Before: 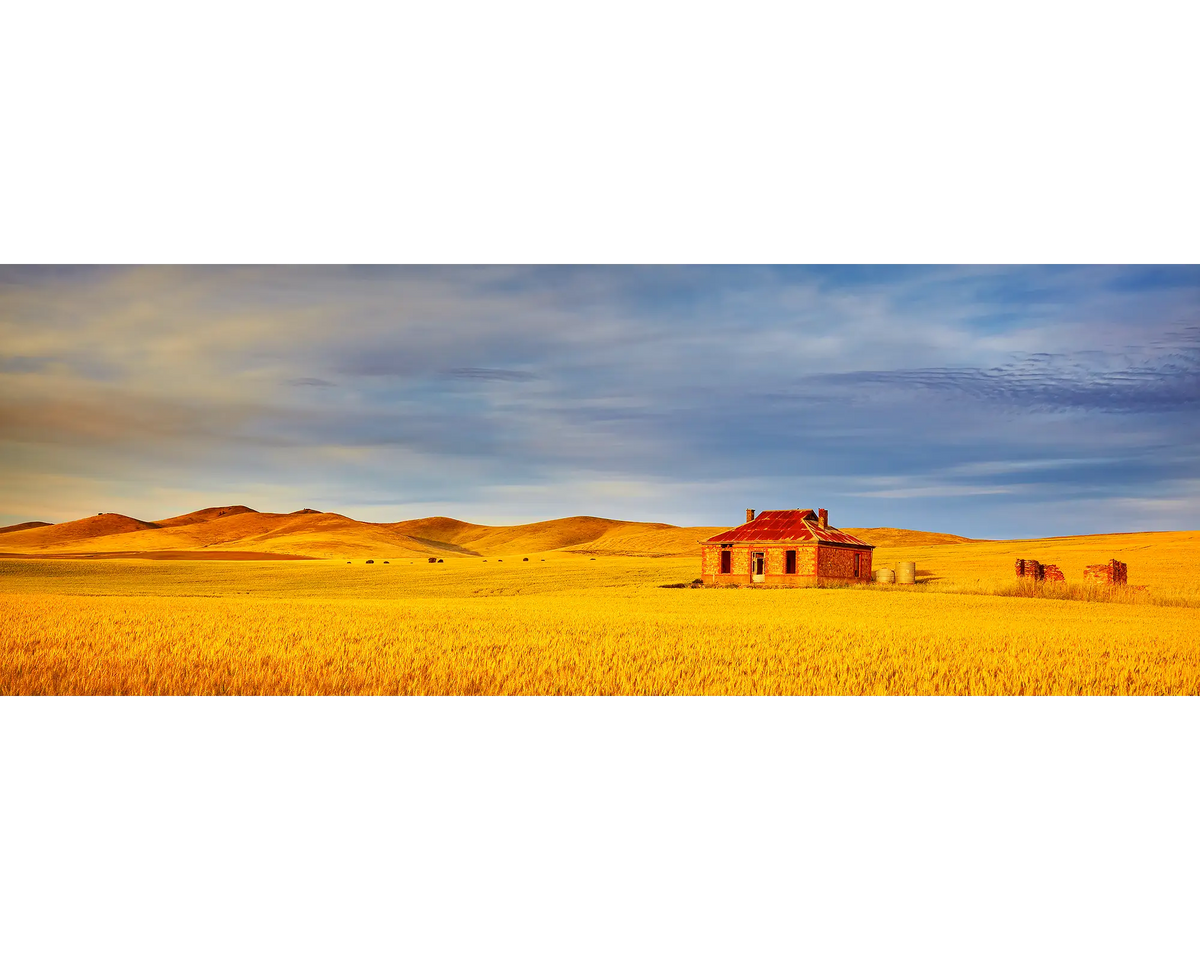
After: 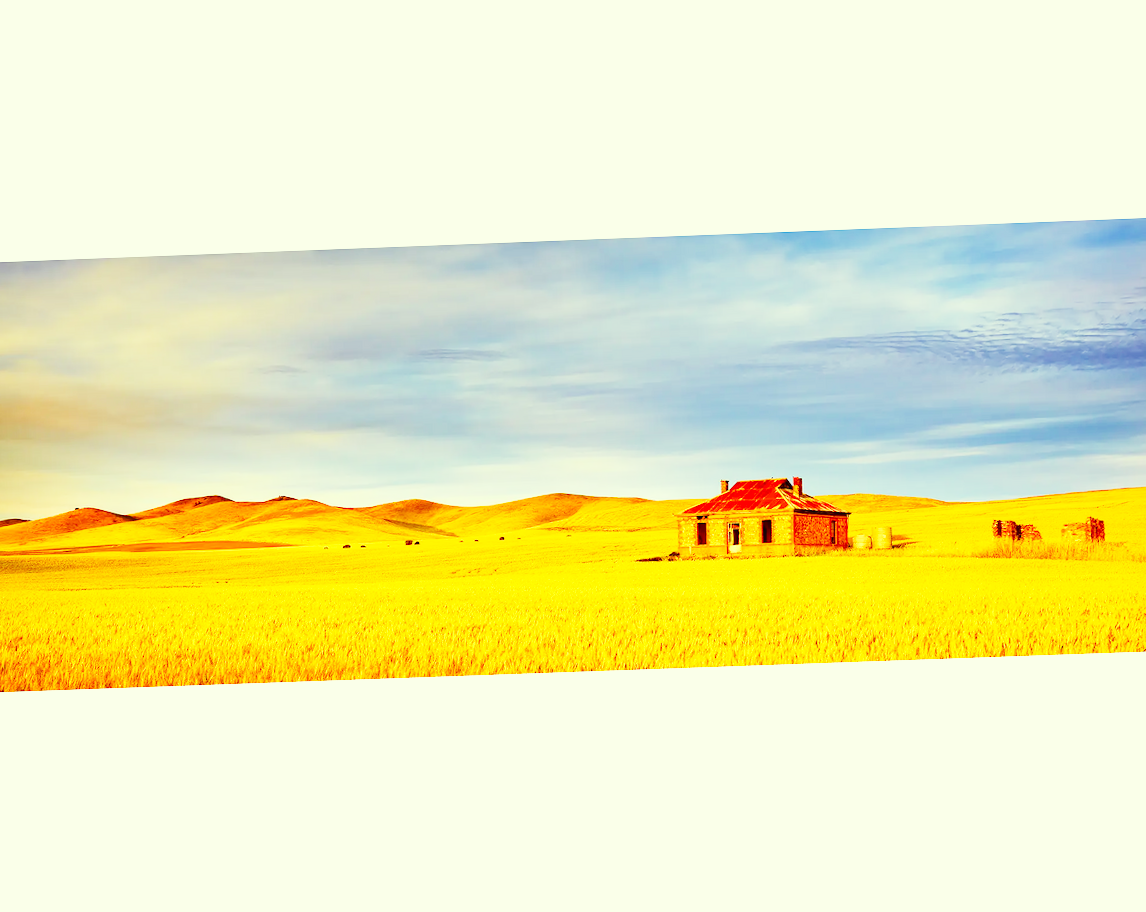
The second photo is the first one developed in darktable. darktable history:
rotate and perspective: rotation -2.12°, lens shift (vertical) 0.009, lens shift (horizontal) -0.008, automatic cropping original format, crop left 0.036, crop right 0.964, crop top 0.05, crop bottom 0.959
color correction: highlights a* -5.94, highlights b* 11.19
base curve: curves: ch0 [(0, 0.003) (0.001, 0.002) (0.006, 0.004) (0.02, 0.022) (0.048, 0.086) (0.094, 0.234) (0.162, 0.431) (0.258, 0.629) (0.385, 0.8) (0.548, 0.918) (0.751, 0.988) (1, 1)], preserve colors none
